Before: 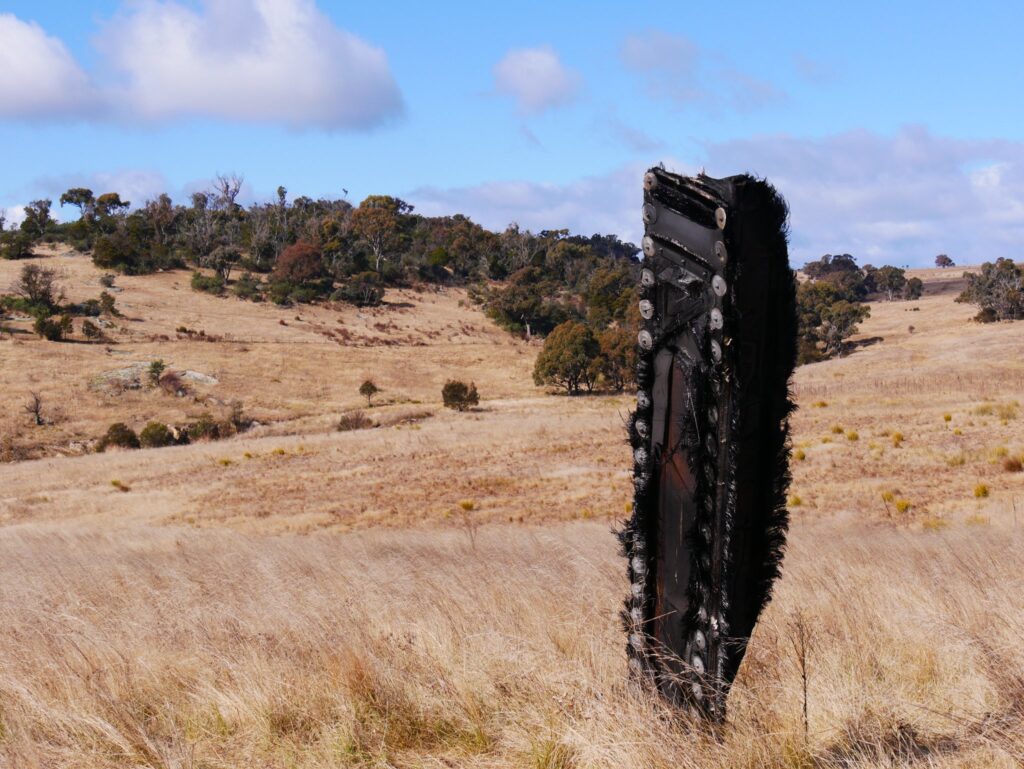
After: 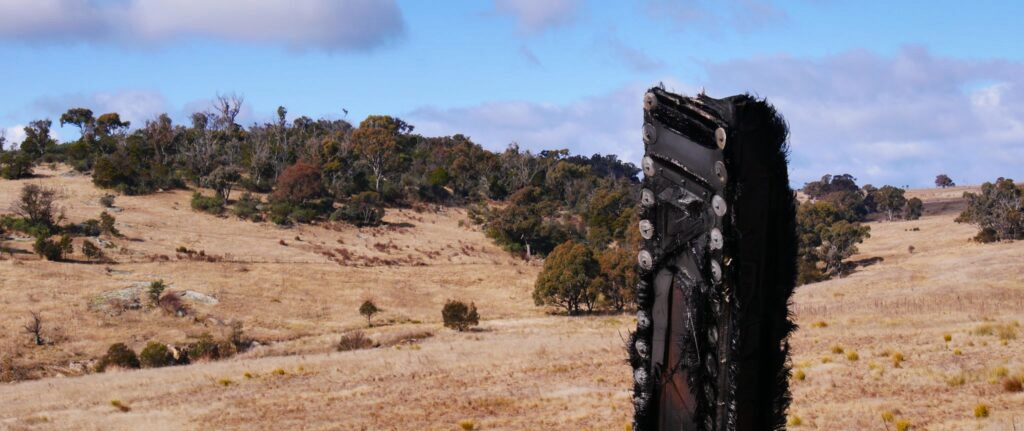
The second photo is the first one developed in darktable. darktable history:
exposure: exposure 0.014 EV, compensate exposure bias true, compensate highlight preservation false
shadows and highlights: low approximation 0.01, soften with gaussian
crop and rotate: top 10.514%, bottom 33.42%
